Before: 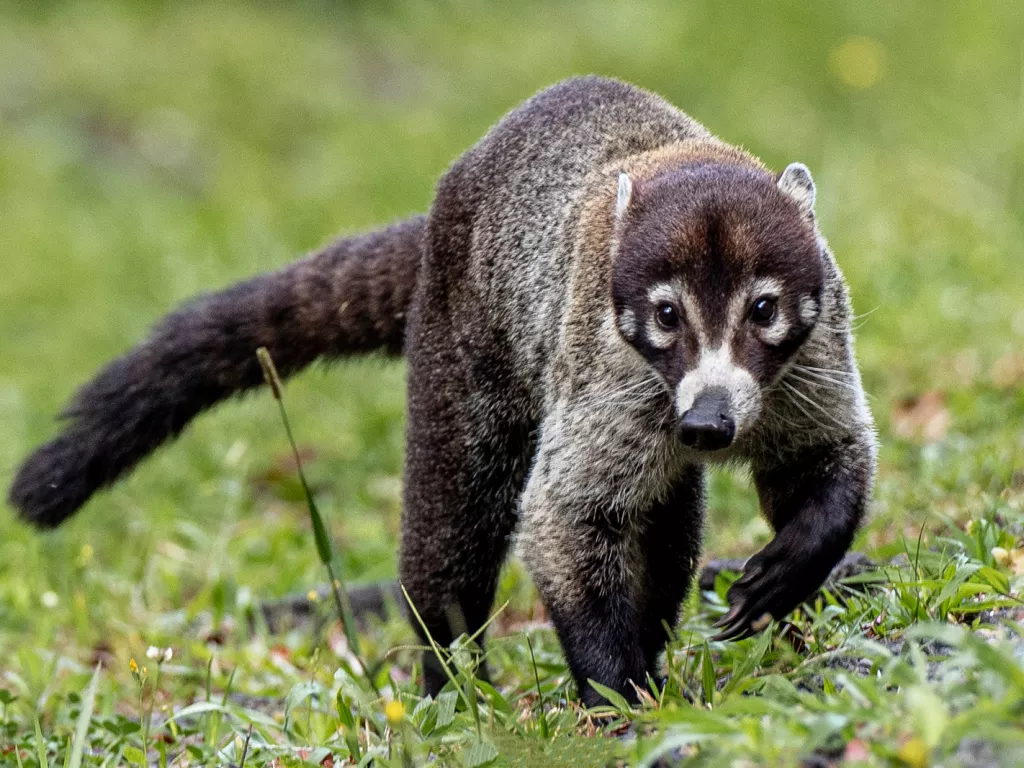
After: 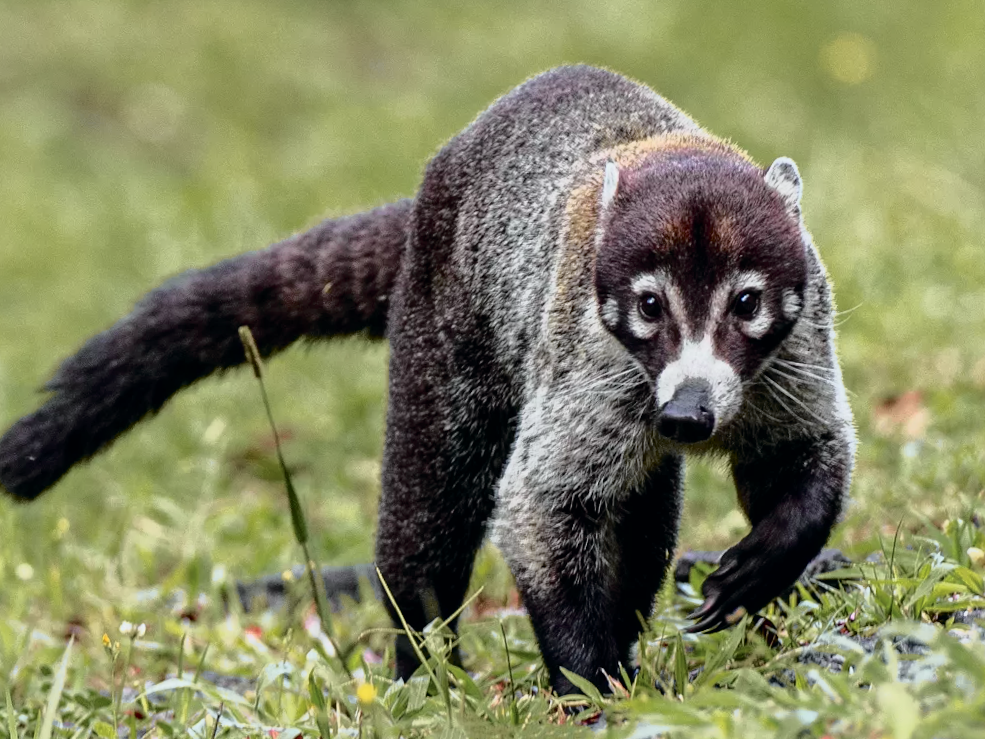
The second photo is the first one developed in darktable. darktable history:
crop and rotate: angle -1.69°
shadows and highlights: shadows -20, white point adjustment -2, highlights -35
exposure: compensate highlight preservation false
tone curve: curves: ch0 [(0, 0) (0.105, 0.068) (0.195, 0.162) (0.283, 0.283) (0.384, 0.404) (0.485, 0.531) (0.638, 0.681) (0.795, 0.879) (1, 0.977)]; ch1 [(0, 0) (0.161, 0.092) (0.35, 0.33) (0.379, 0.401) (0.456, 0.469) (0.504, 0.498) (0.53, 0.532) (0.58, 0.619) (0.635, 0.671) (1, 1)]; ch2 [(0, 0) (0.371, 0.362) (0.437, 0.437) (0.483, 0.484) (0.53, 0.515) (0.56, 0.58) (0.622, 0.606) (1, 1)], color space Lab, independent channels, preserve colors none
